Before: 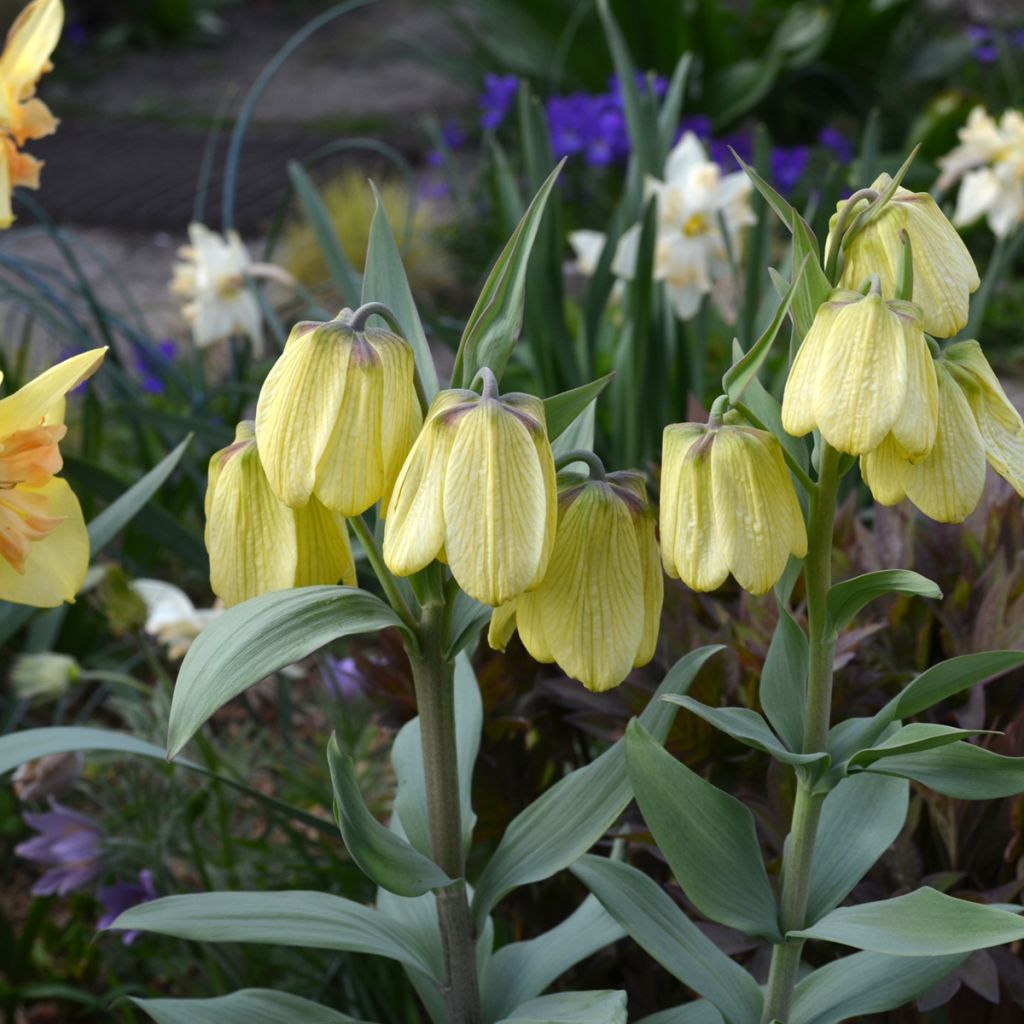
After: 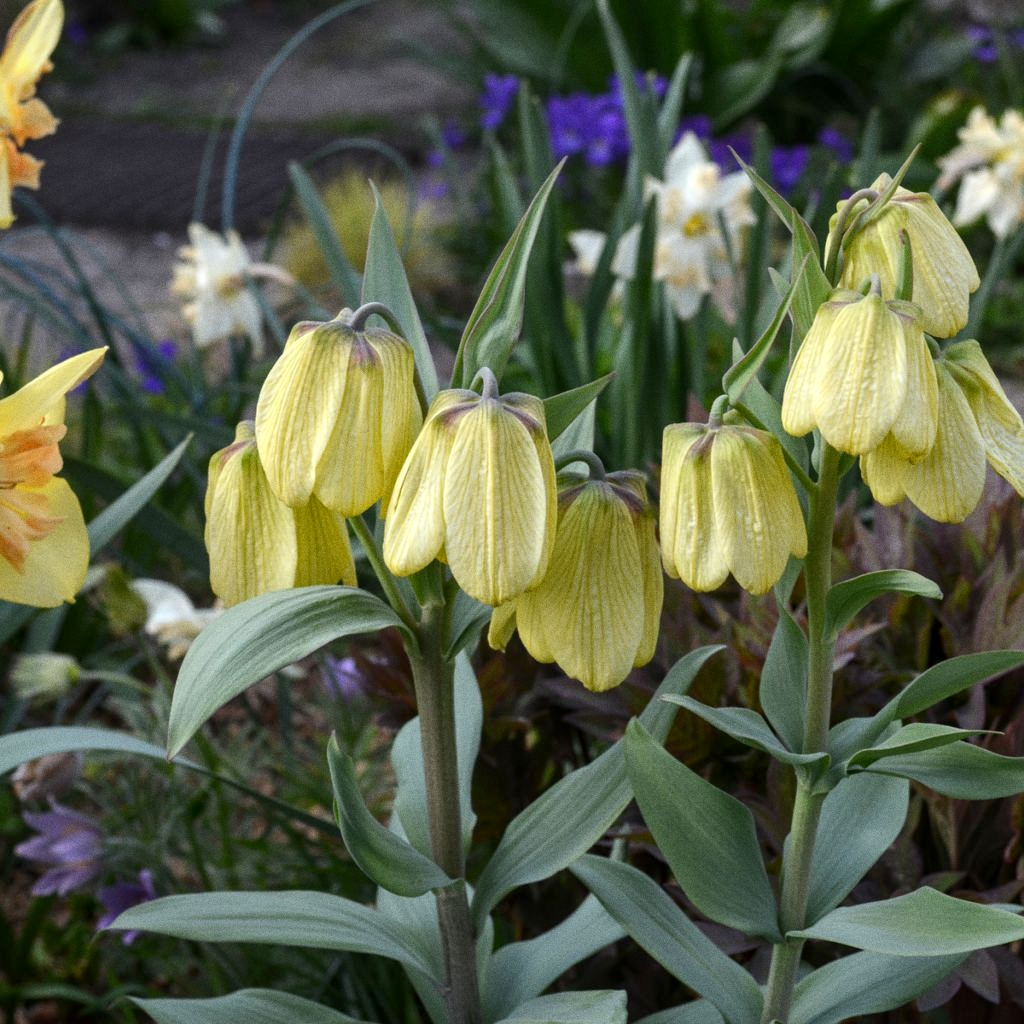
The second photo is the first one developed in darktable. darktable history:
grain: on, module defaults
local contrast: on, module defaults
